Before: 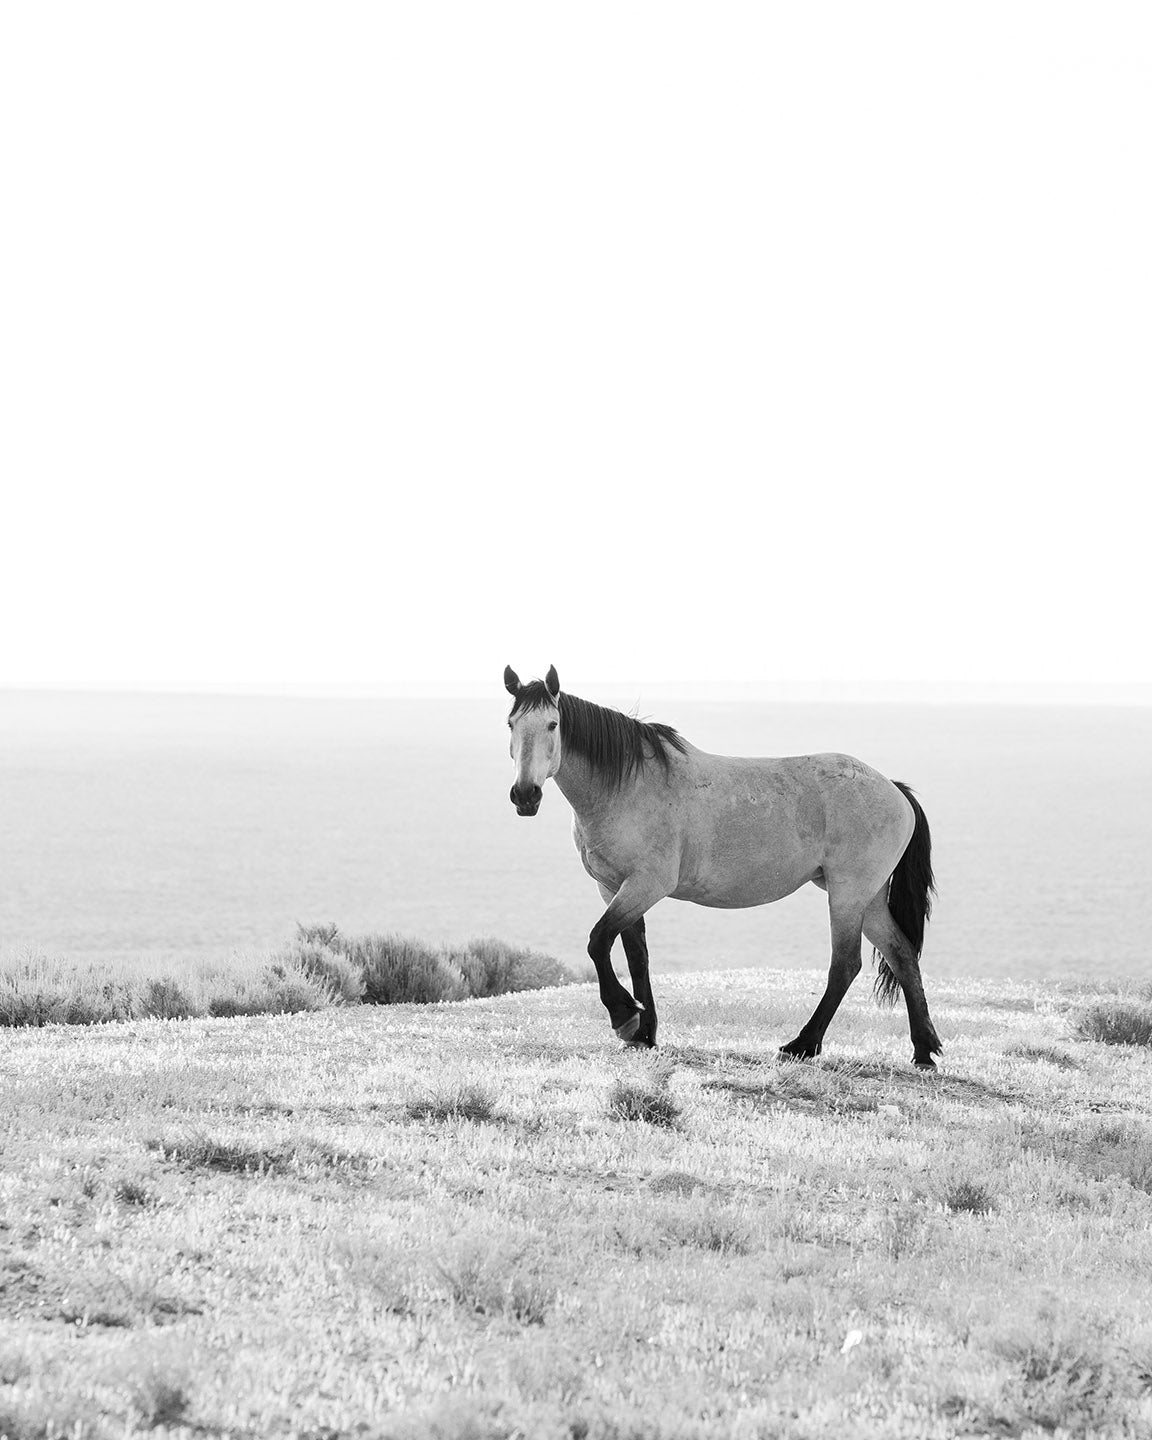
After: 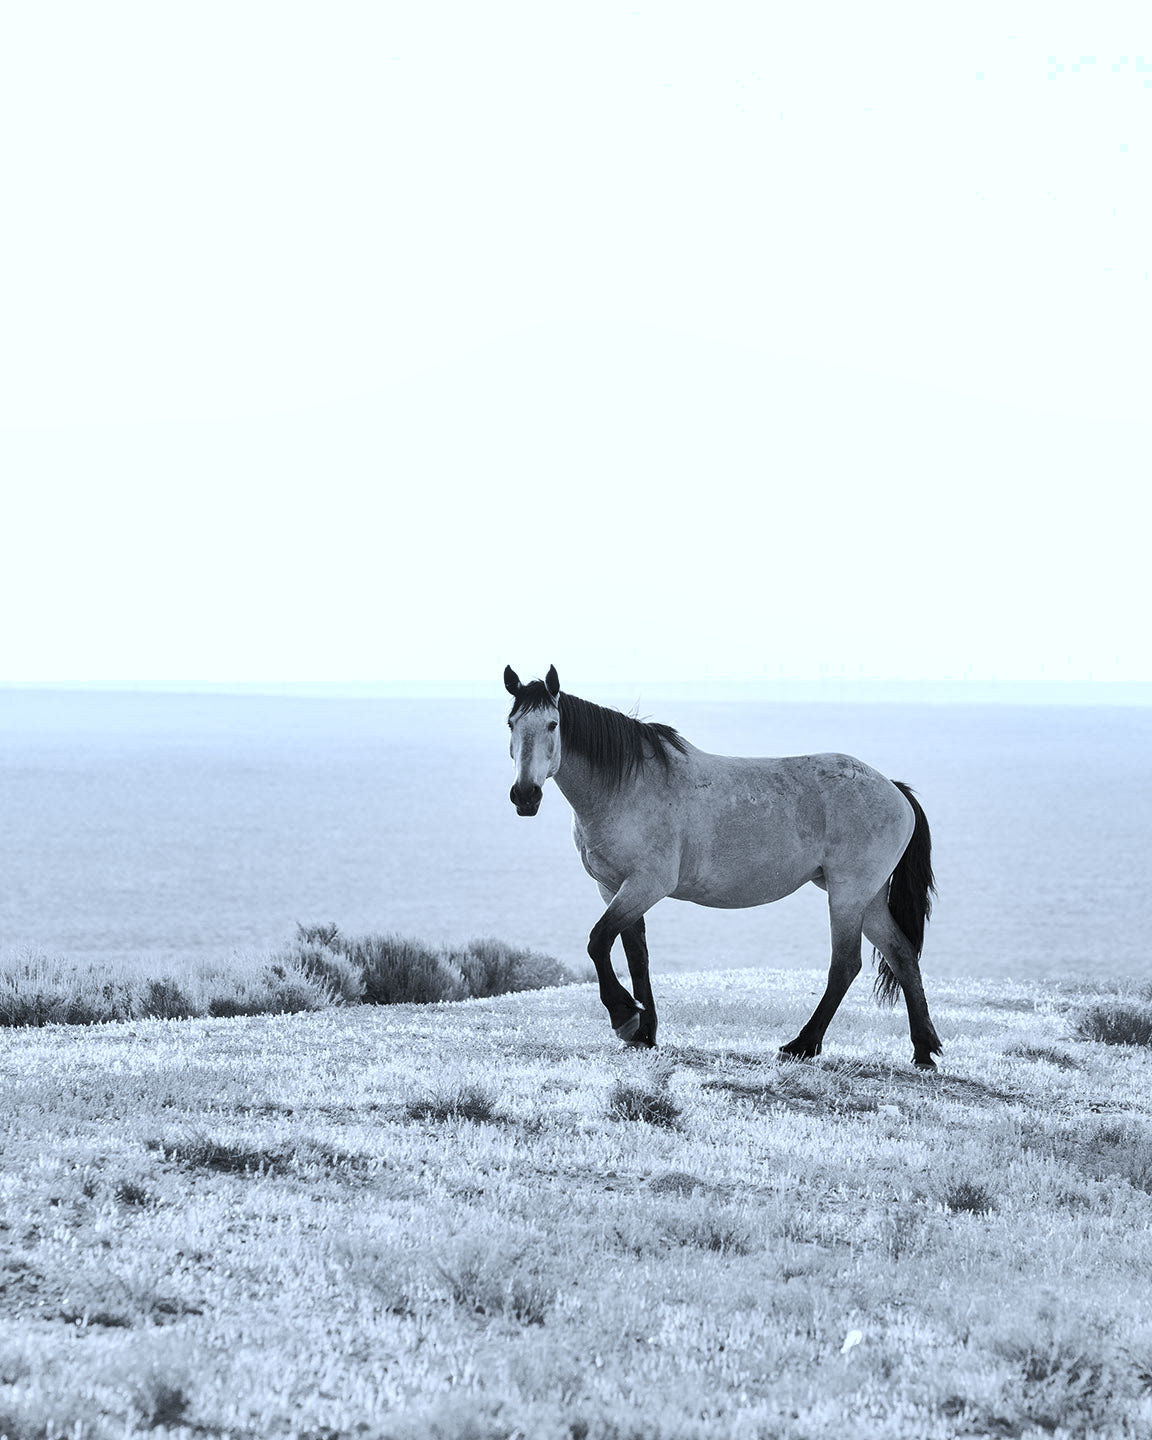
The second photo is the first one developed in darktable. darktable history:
white balance: red 0.924, blue 1.095
shadows and highlights: shadows 12, white point adjustment 1.2, soften with gaussian
